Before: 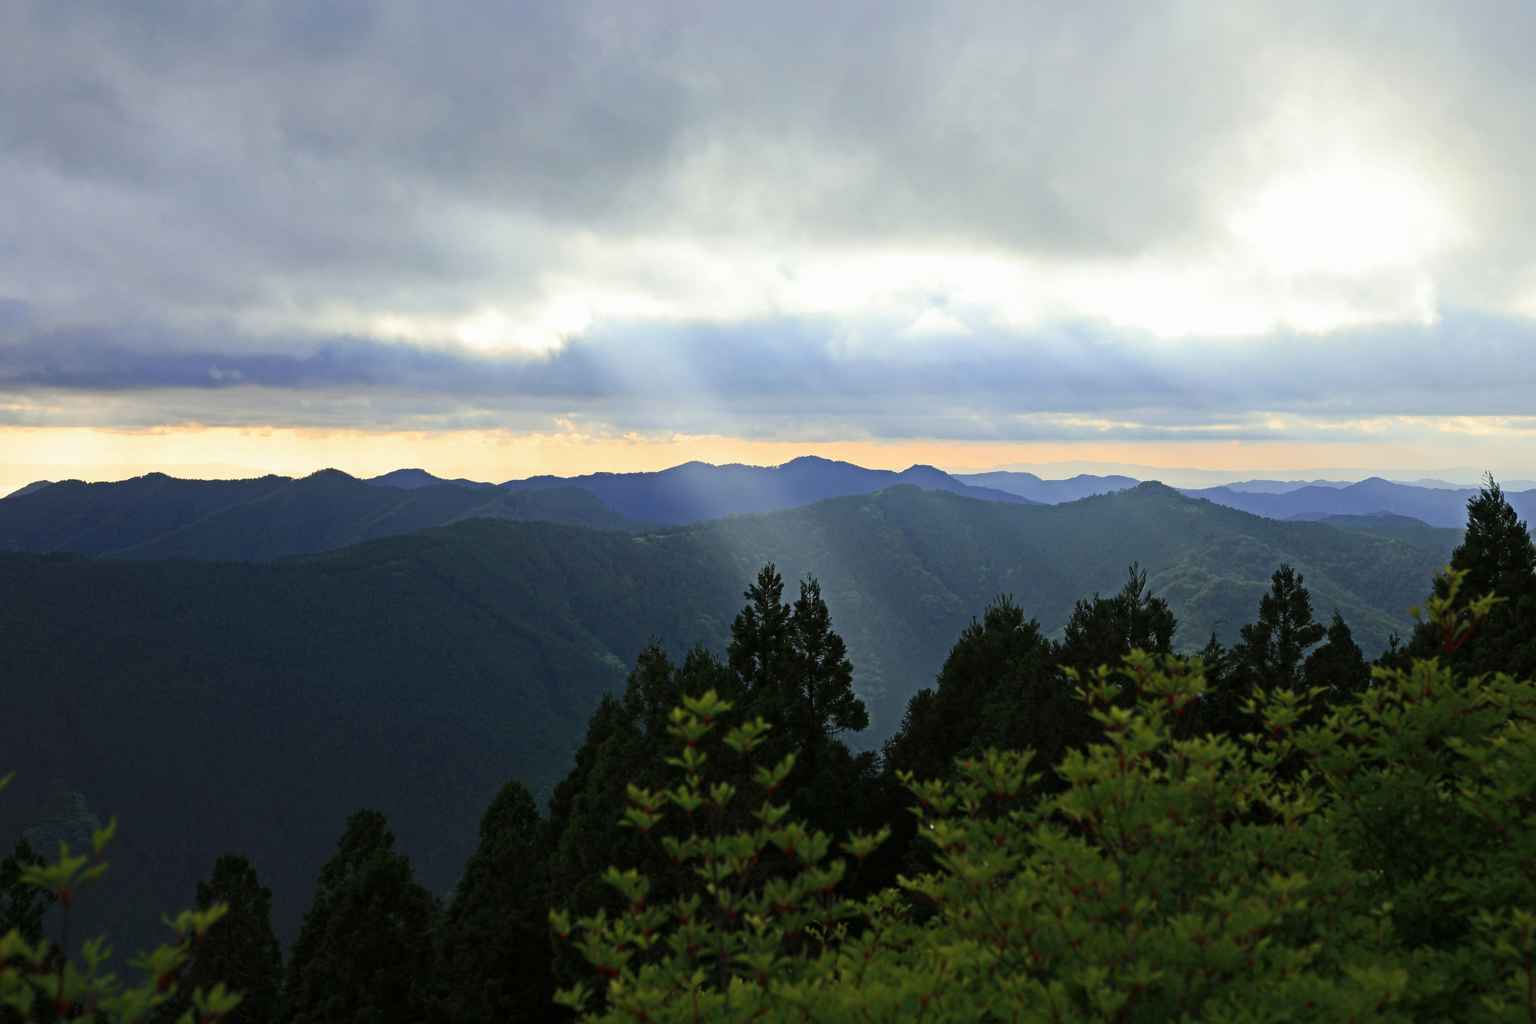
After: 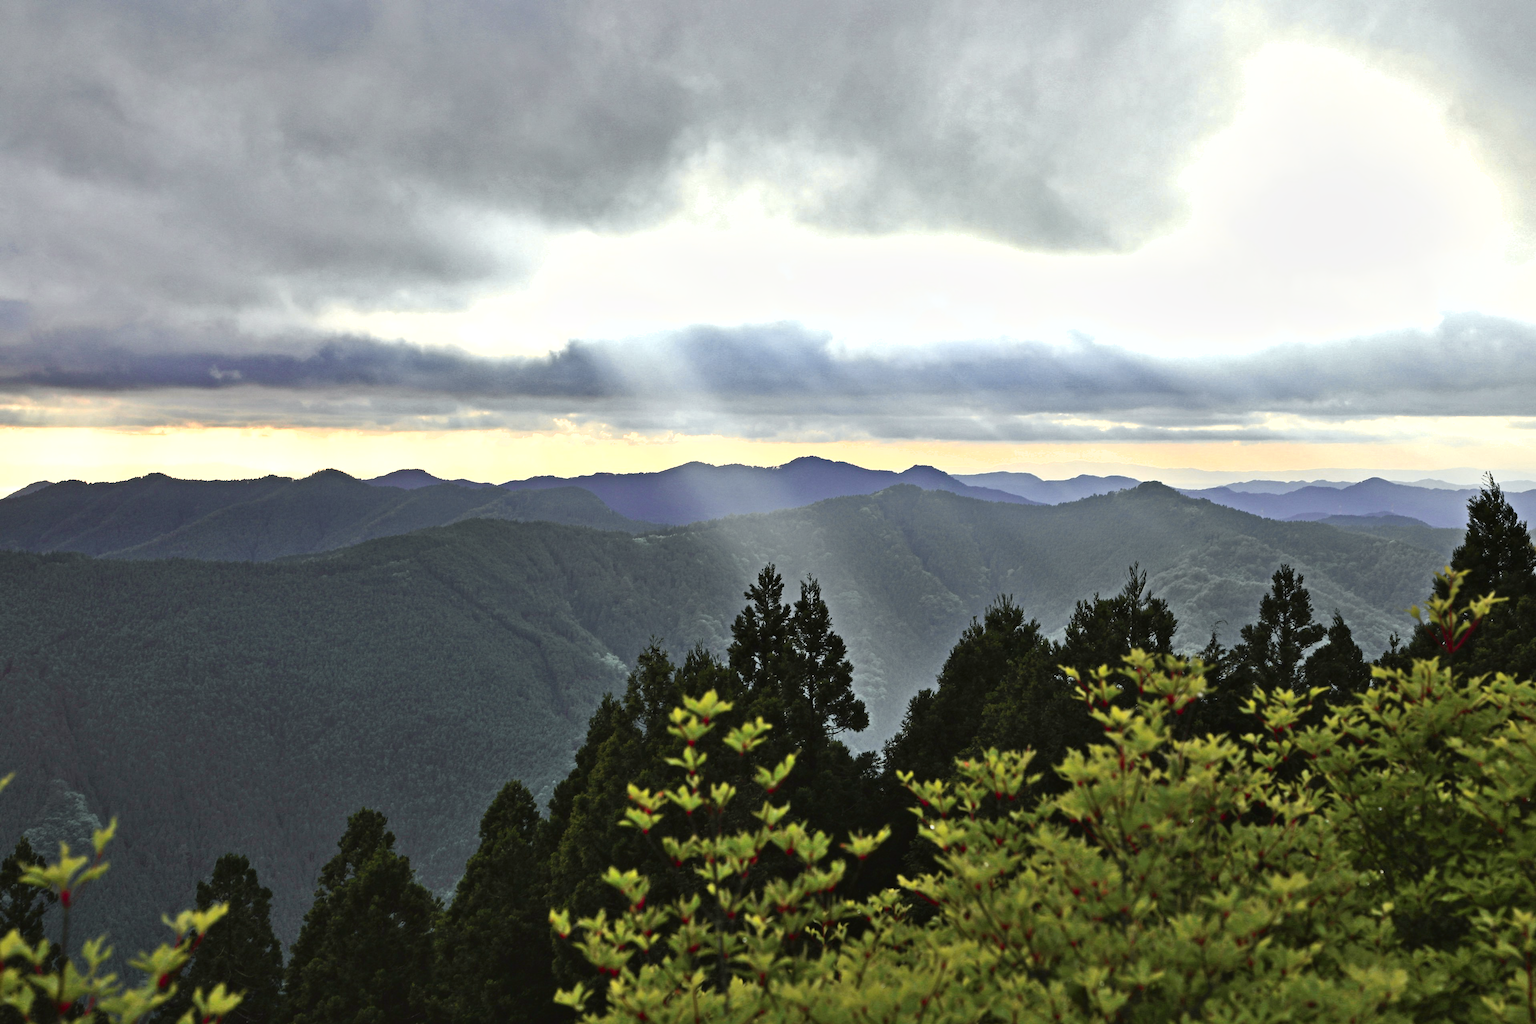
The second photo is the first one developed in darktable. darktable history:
tone curve: curves: ch0 [(0, 0.013) (0.036, 0.035) (0.274, 0.288) (0.504, 0.536) (0.844, 0.84) (1, 0.97)]; ch1 [(0, 0) (0.389, 0.403) (0.462, 0.48) (0.499, 0.5) (0.522, 0.534) (0.567, 0.588) (0.626, 0.645) (0.749, 0.781) (1, 1)]; ch2 [(0, 0) (0.457, 0.486) (0.5, 0.501) (0.533, 0.539) (0.599, 0.6) (0.704, 0.732) (1, 1)], color space Lab, independent channels, preserve colors none
white balance: emerald 1
shadows and highlights: shadows 60, highlights -60.23, soften with gaussian
levels: levels [0, 0.43, 0.859]
